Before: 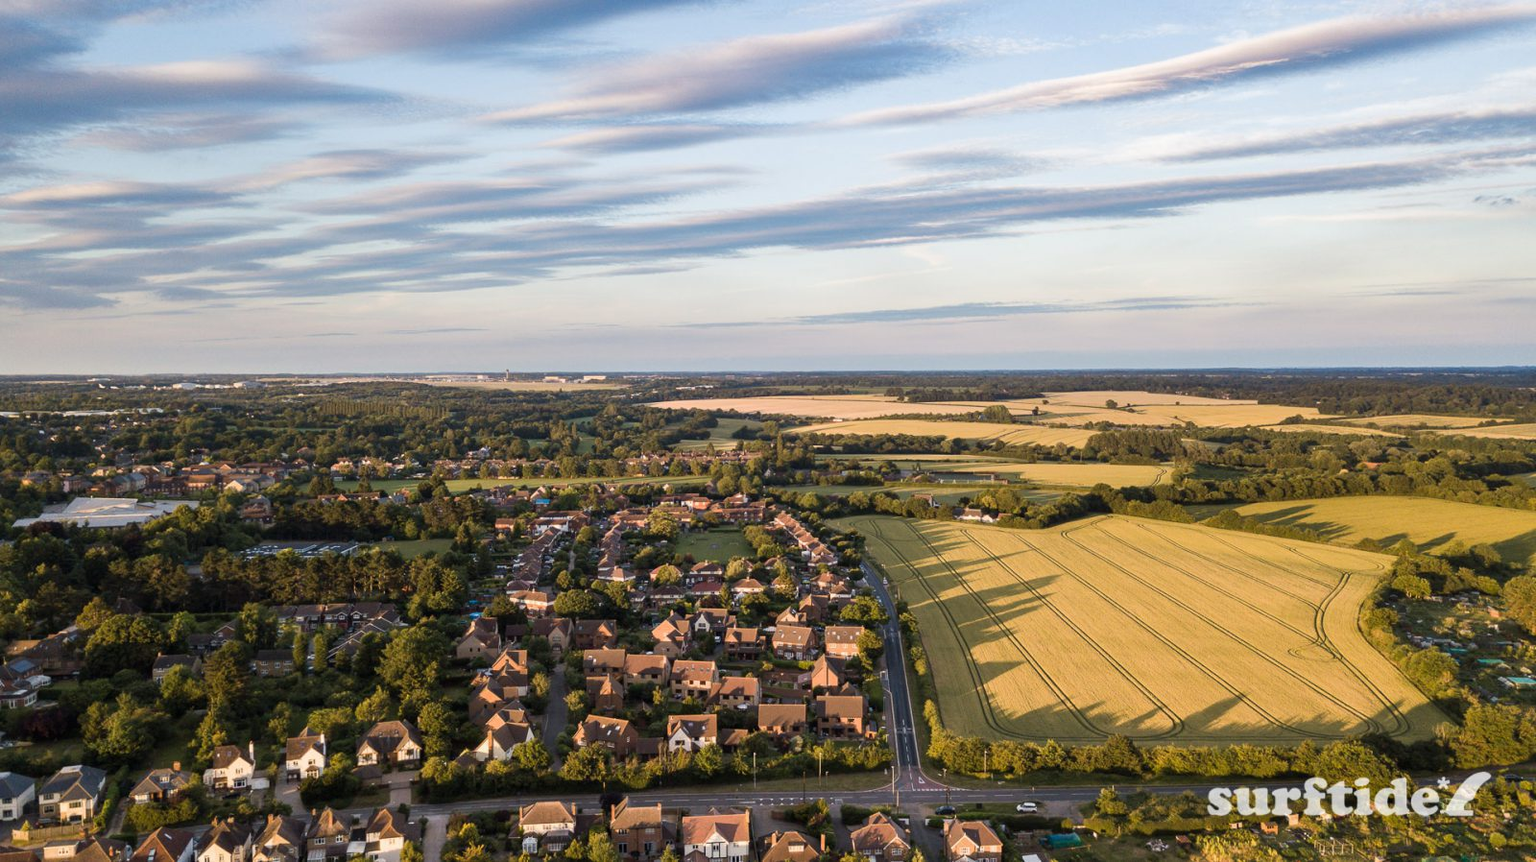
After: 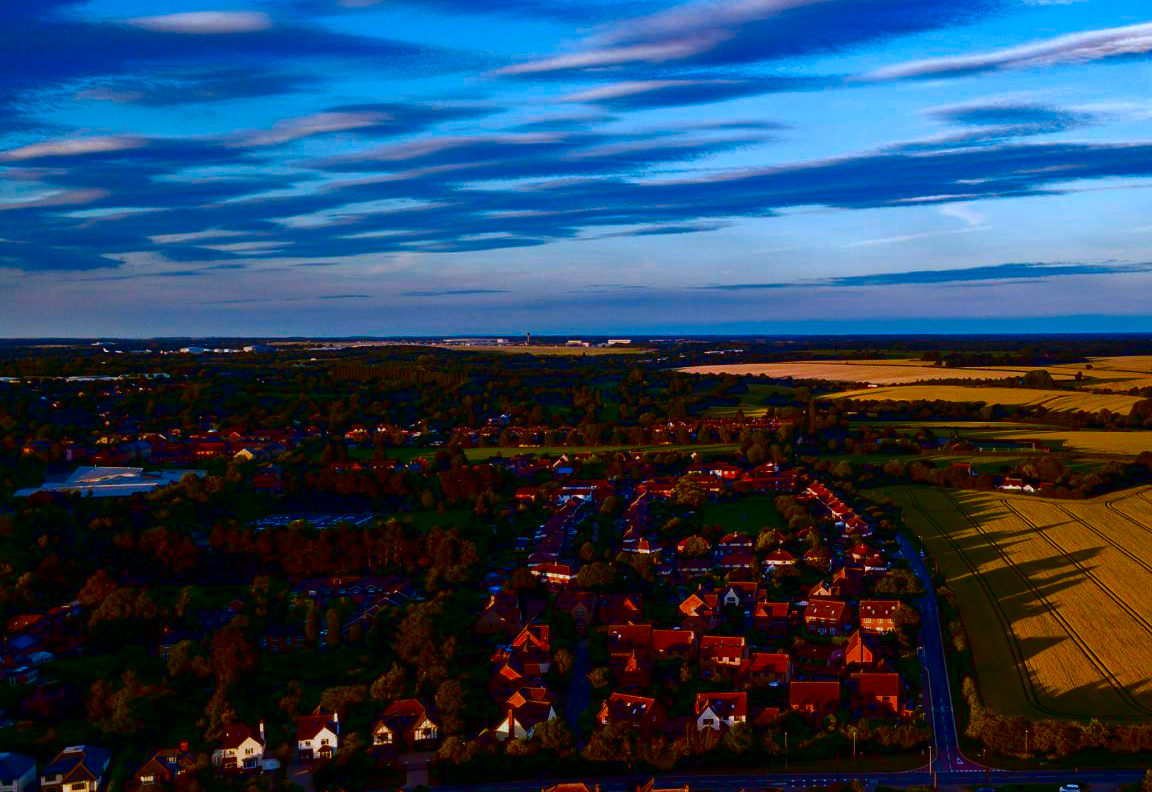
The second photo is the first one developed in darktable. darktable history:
color balance rgb: perceptual saturation grading › global saturation 40%, global vibrance 15%
crop: top 5.803%, right 27.864%, bottom 5.804%
contrast brightness saturation: brightness -1, saturation 1
color calibration: illuminant as shot in camera, x 0.369, y 0.376, temperature 4328.46 K, gamut compression 3
